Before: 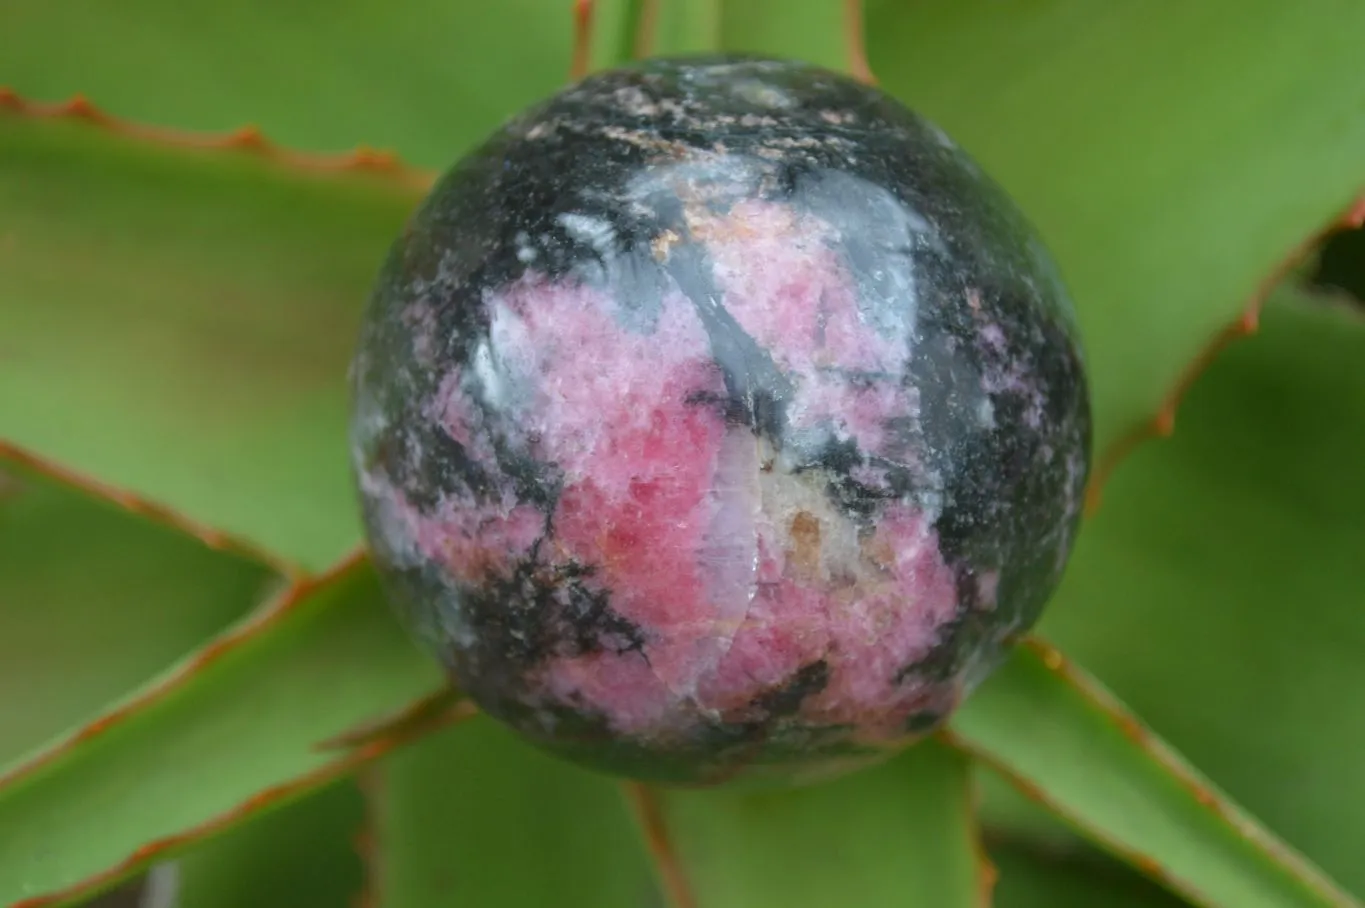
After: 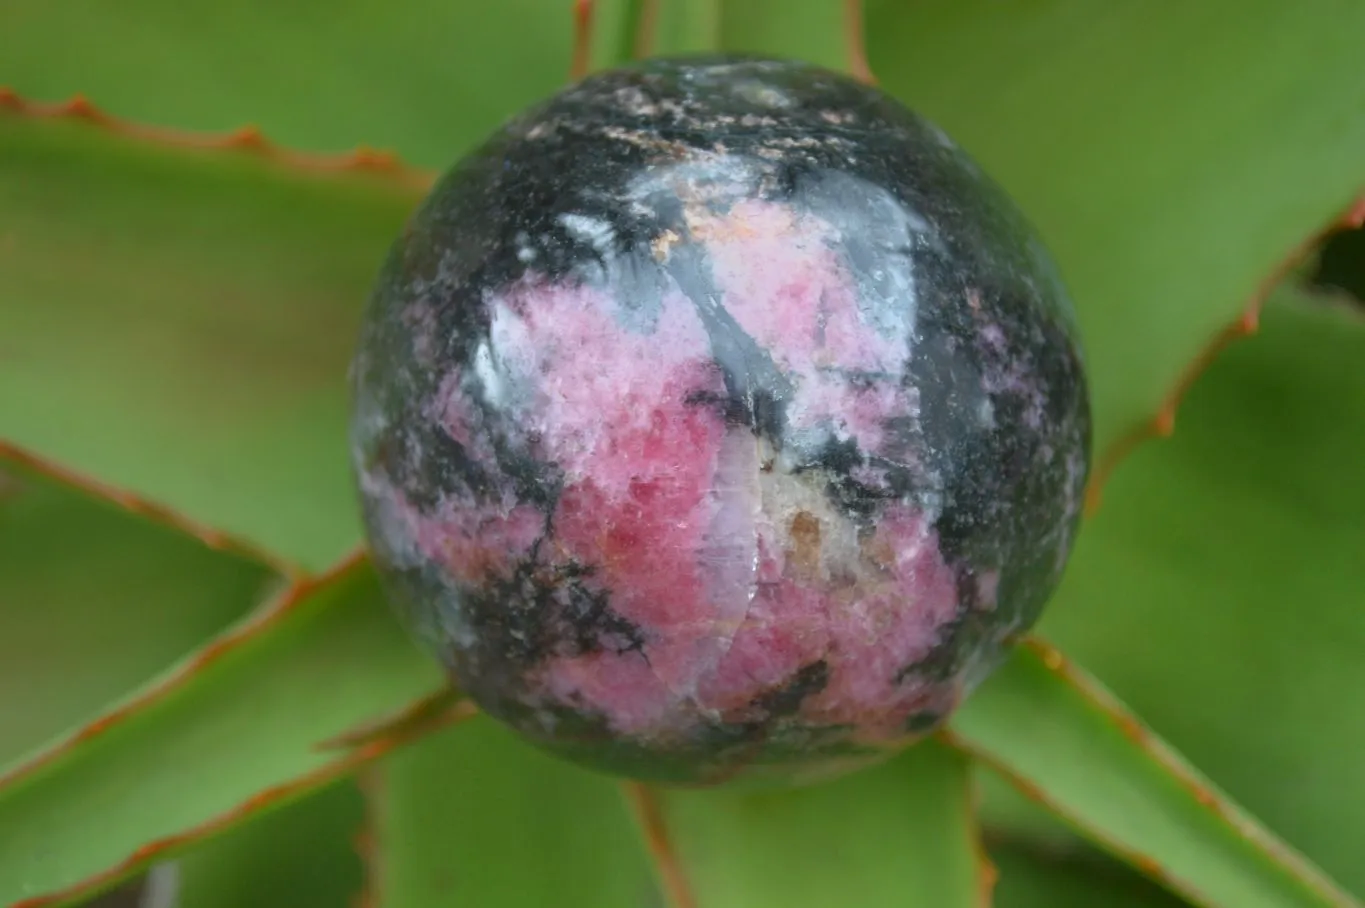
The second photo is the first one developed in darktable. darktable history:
tone equalizer: -7 EV -0.63 EV, -6 EV 1 EV, -5 EV -0.45 EV, -4 EV 0.43 EV, -3 EV 0.41 EV, -2 EV 0.15 EV, -1 EV -0.15 EV, +0 EV -0.39 EV, smoothing diameter 25%, edges refinement/feathering 10, preserve details guided filter
